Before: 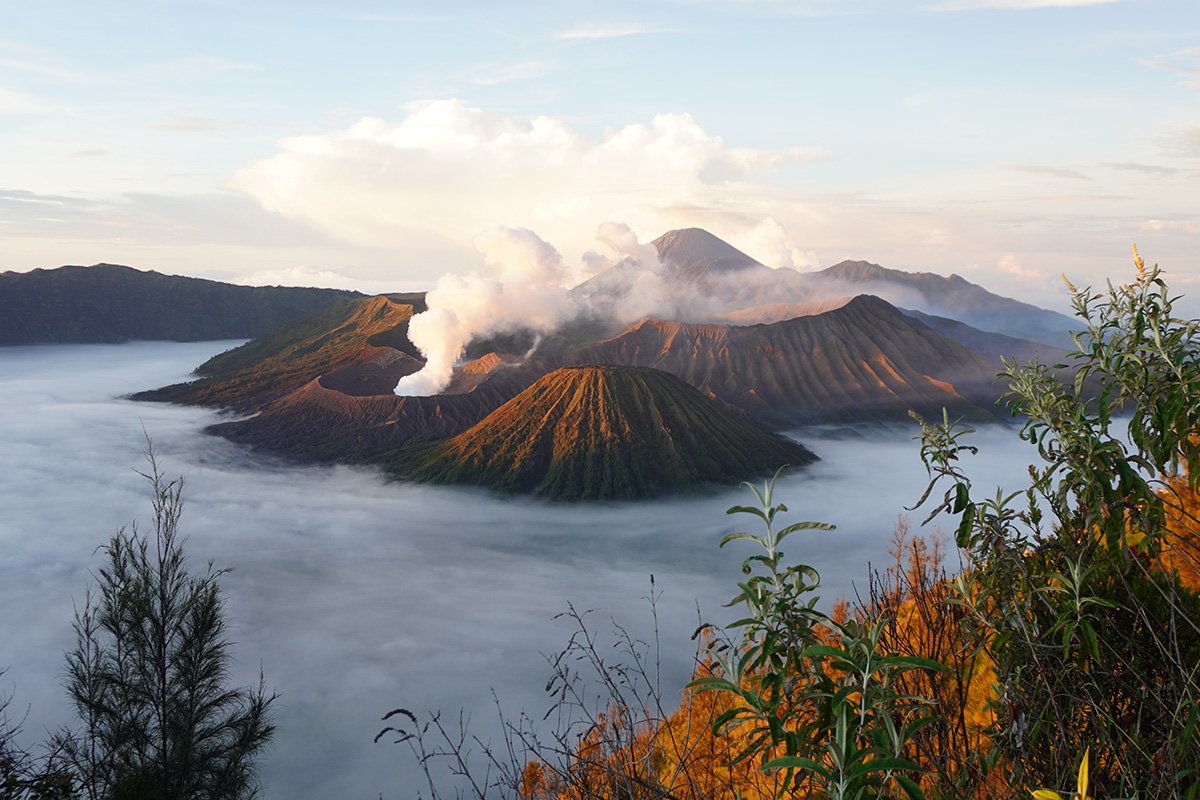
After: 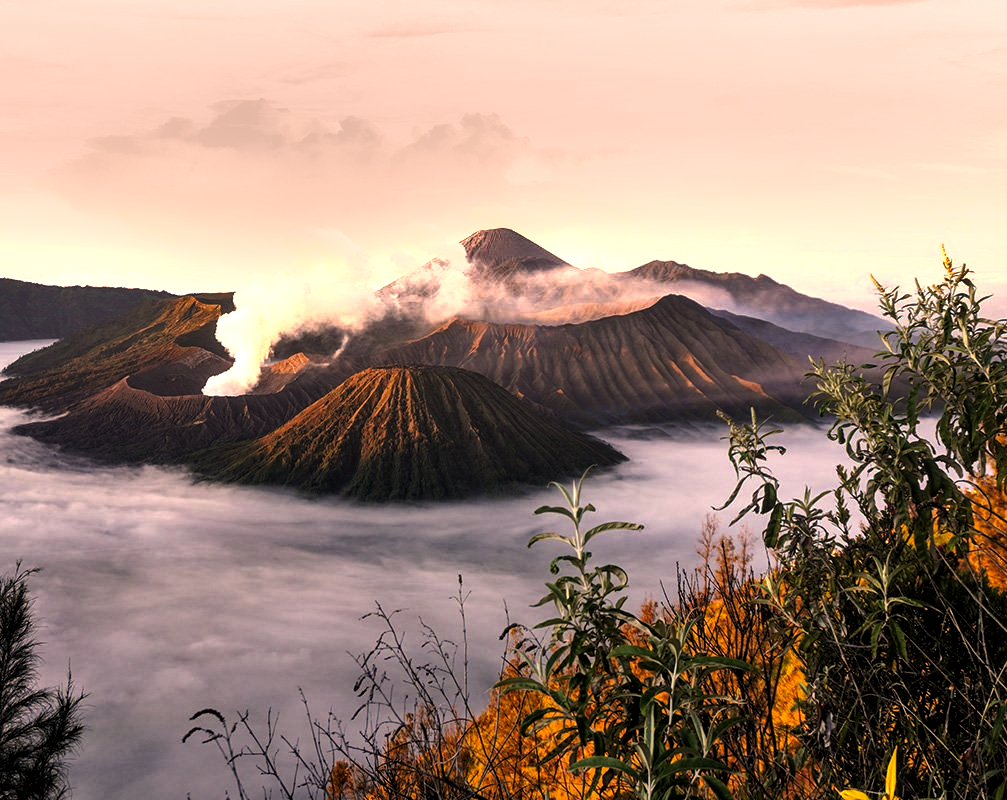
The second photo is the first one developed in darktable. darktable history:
crop: left 16.046%
shadows and highlights: soften with gaussian
local contrast: on, module defaults
color correction: highlights a* 17.62, highlights b* 19.03
levels: levels [0.044, 0.475, 0.791]
velvia: strength 6.34%
contrast equalizer: octaves 7, y [[0.5 ×6], [0.5 ×6], [0.5, 0.5, 0.501, 0.545, 0.707, 0.863], [0 ×6], [0 ×6]], mix -0.194
